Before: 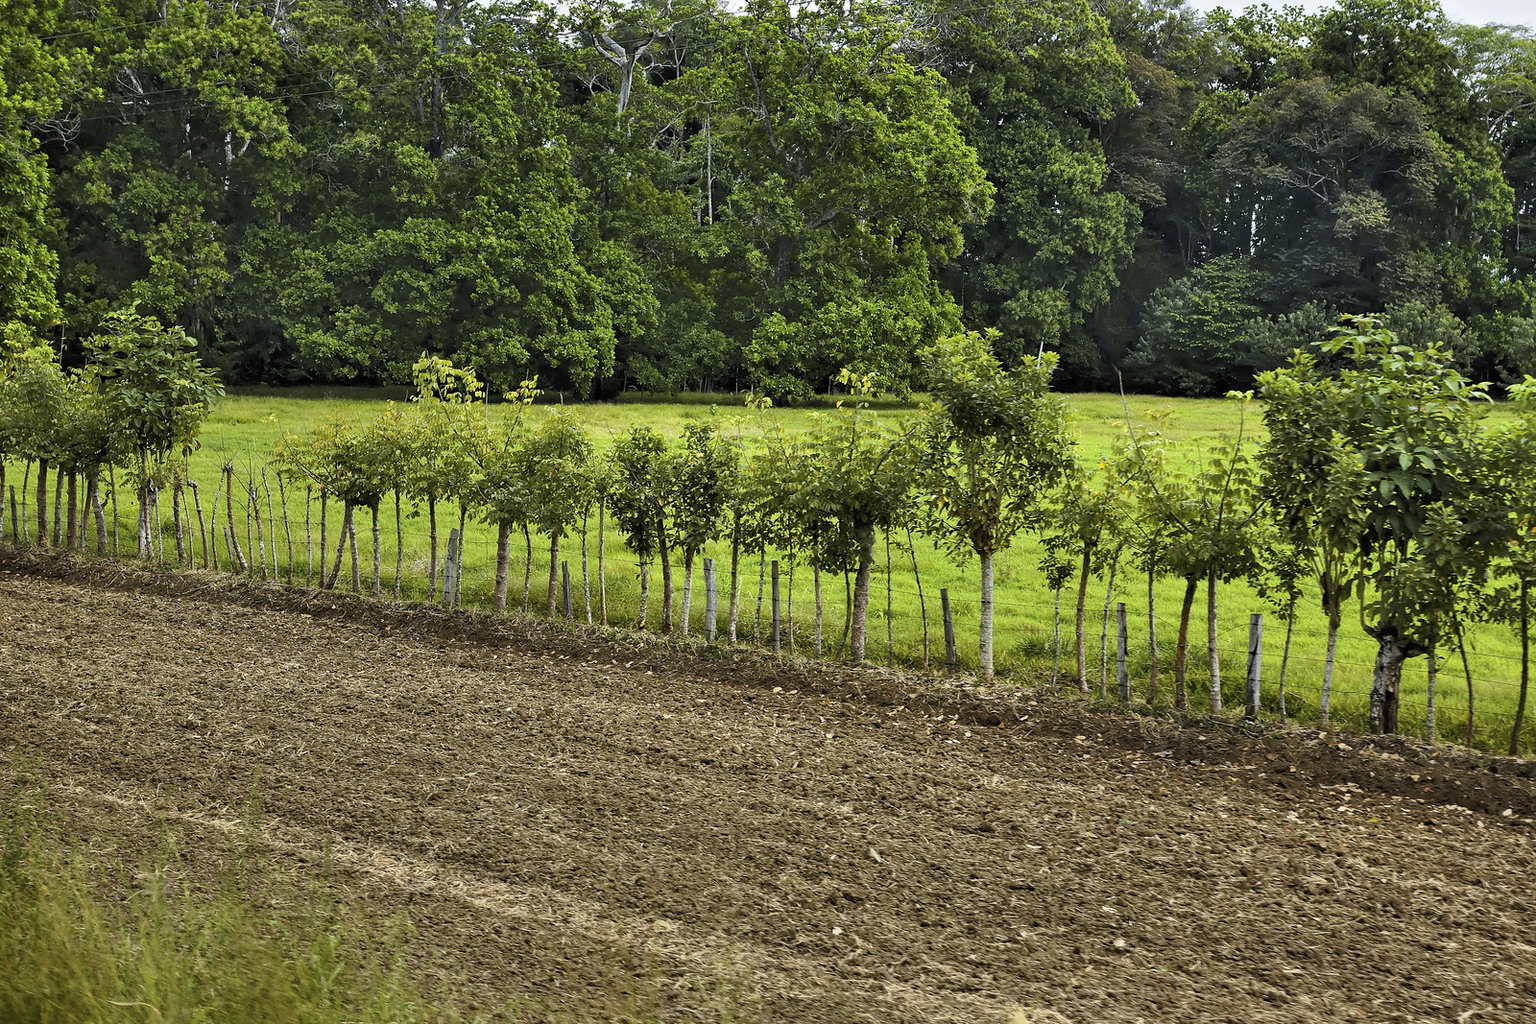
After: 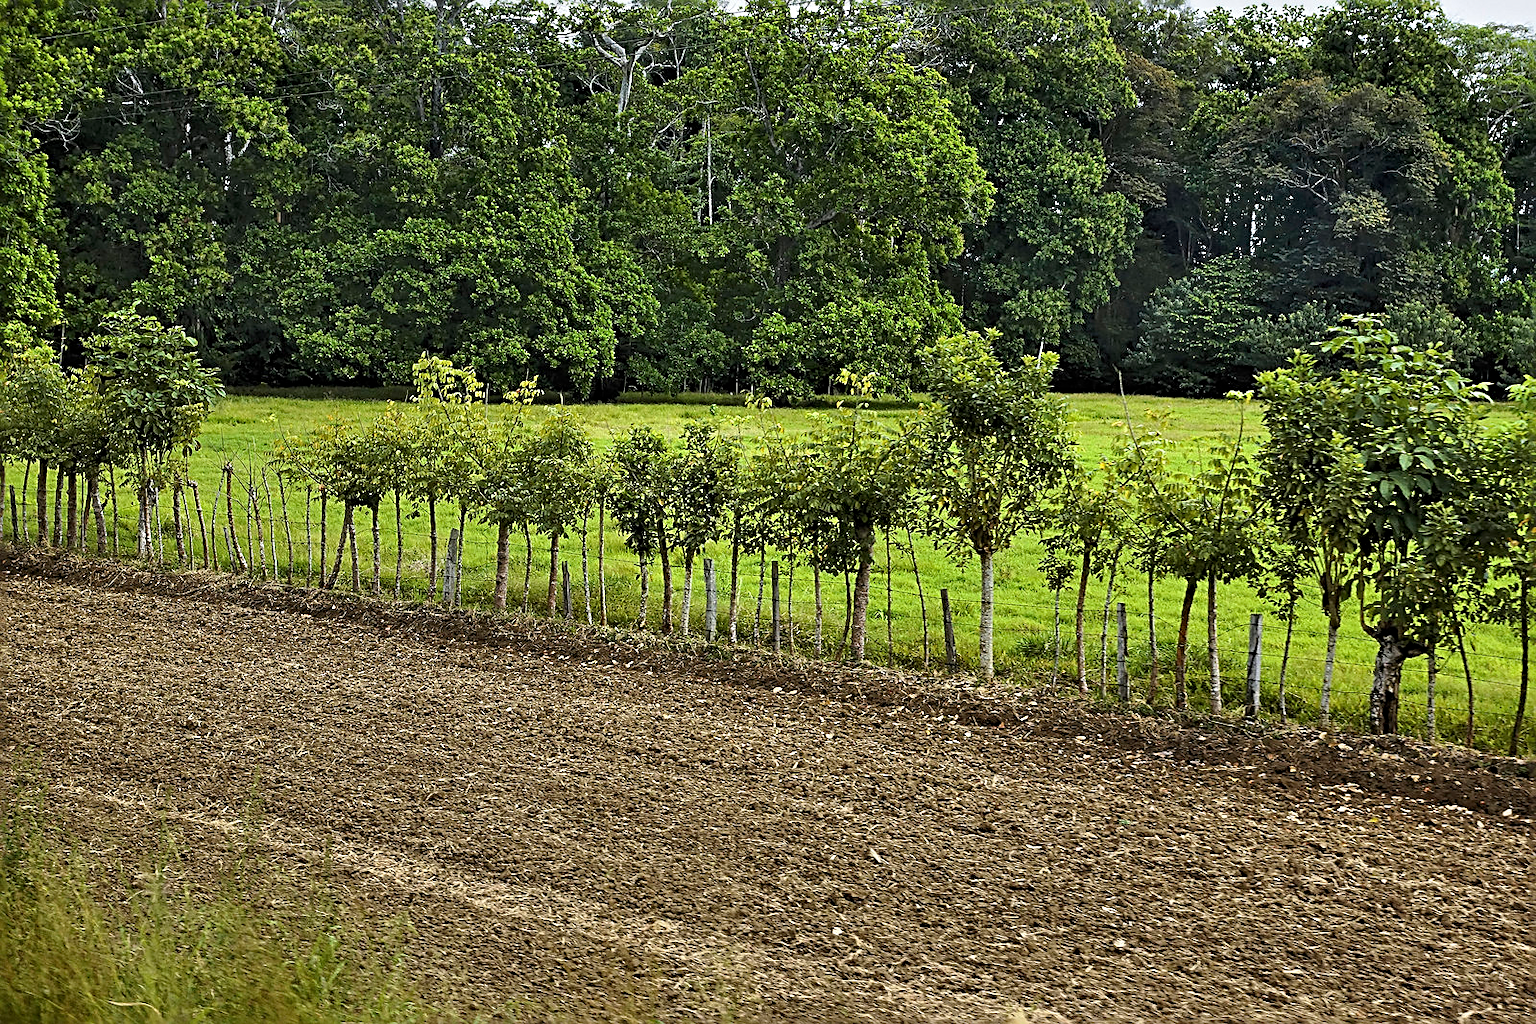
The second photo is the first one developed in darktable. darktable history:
sharpen: radius 2.616, amount 0.693
